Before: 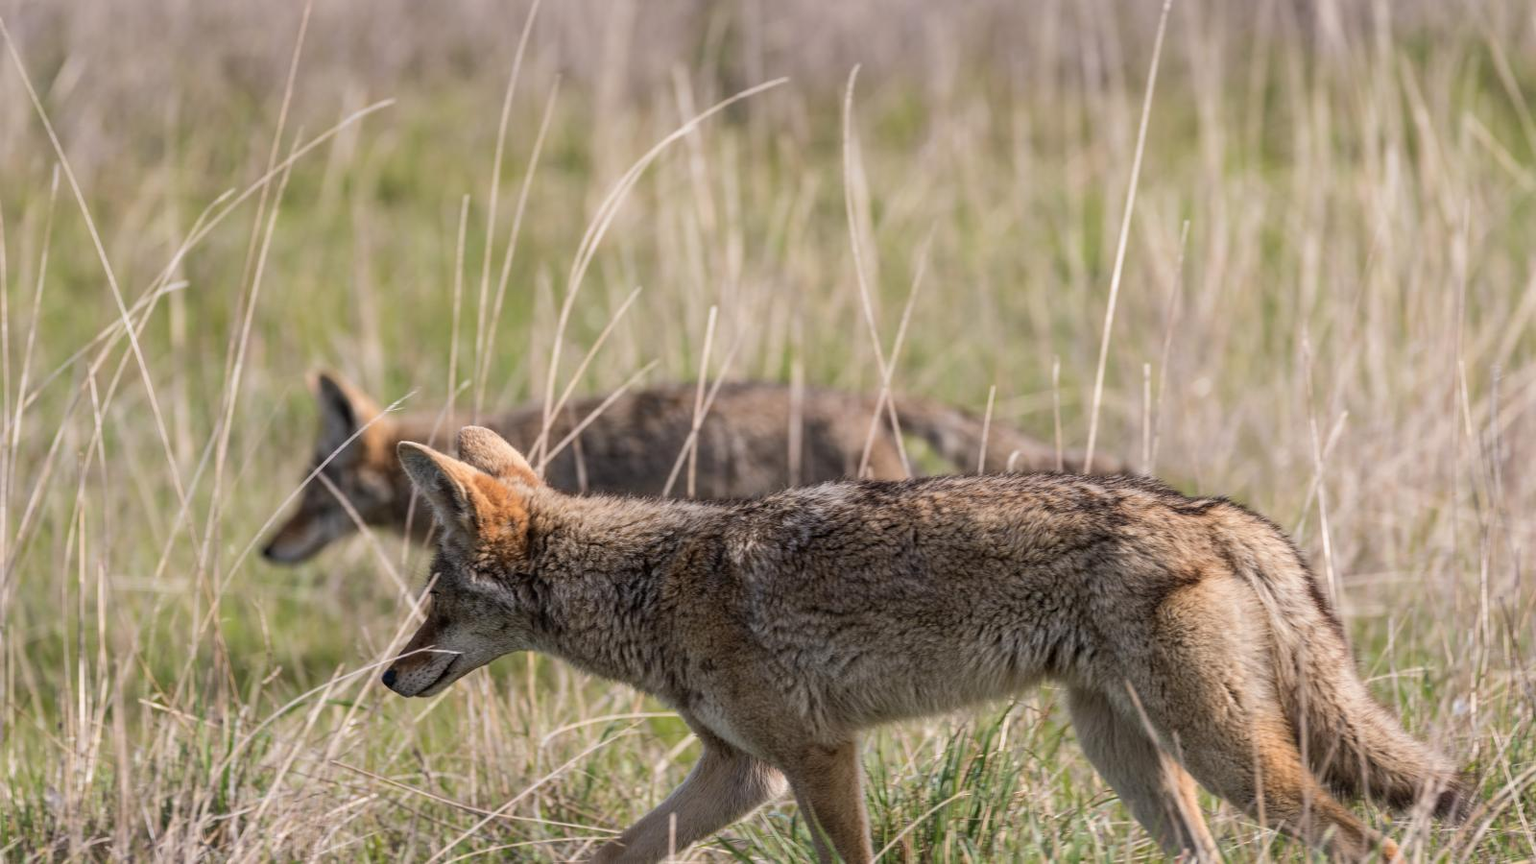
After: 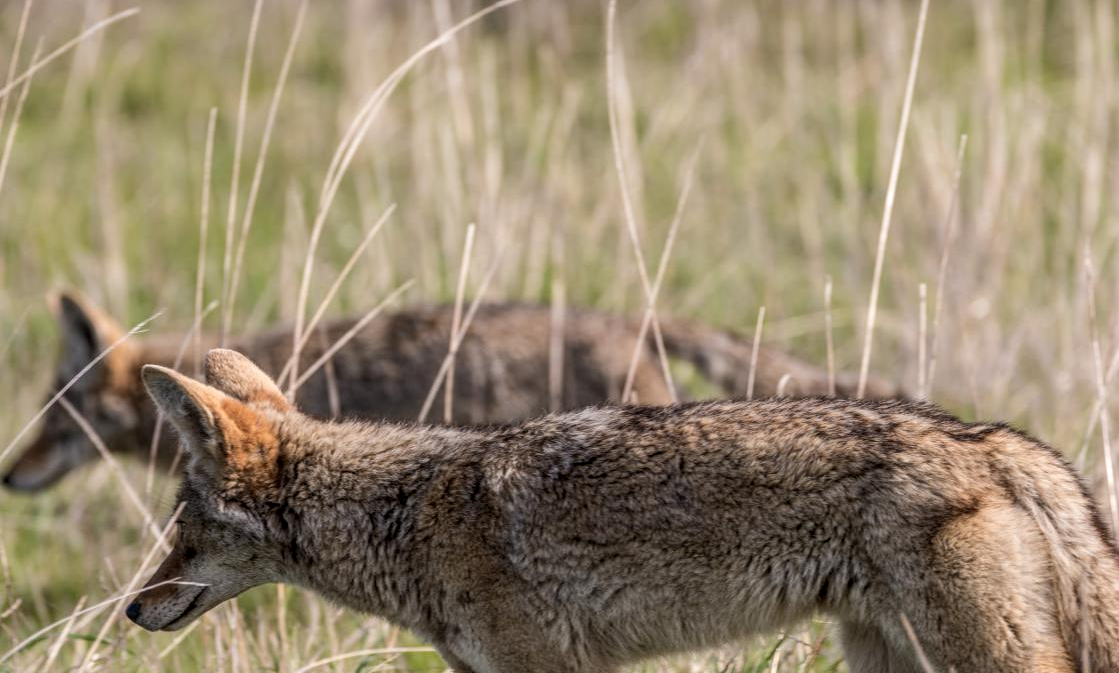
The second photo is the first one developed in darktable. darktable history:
crop and rotate: left 17.046%, top 10.659%, right 12.989%, bottom 14.553%
local contrast: on, module defaults
